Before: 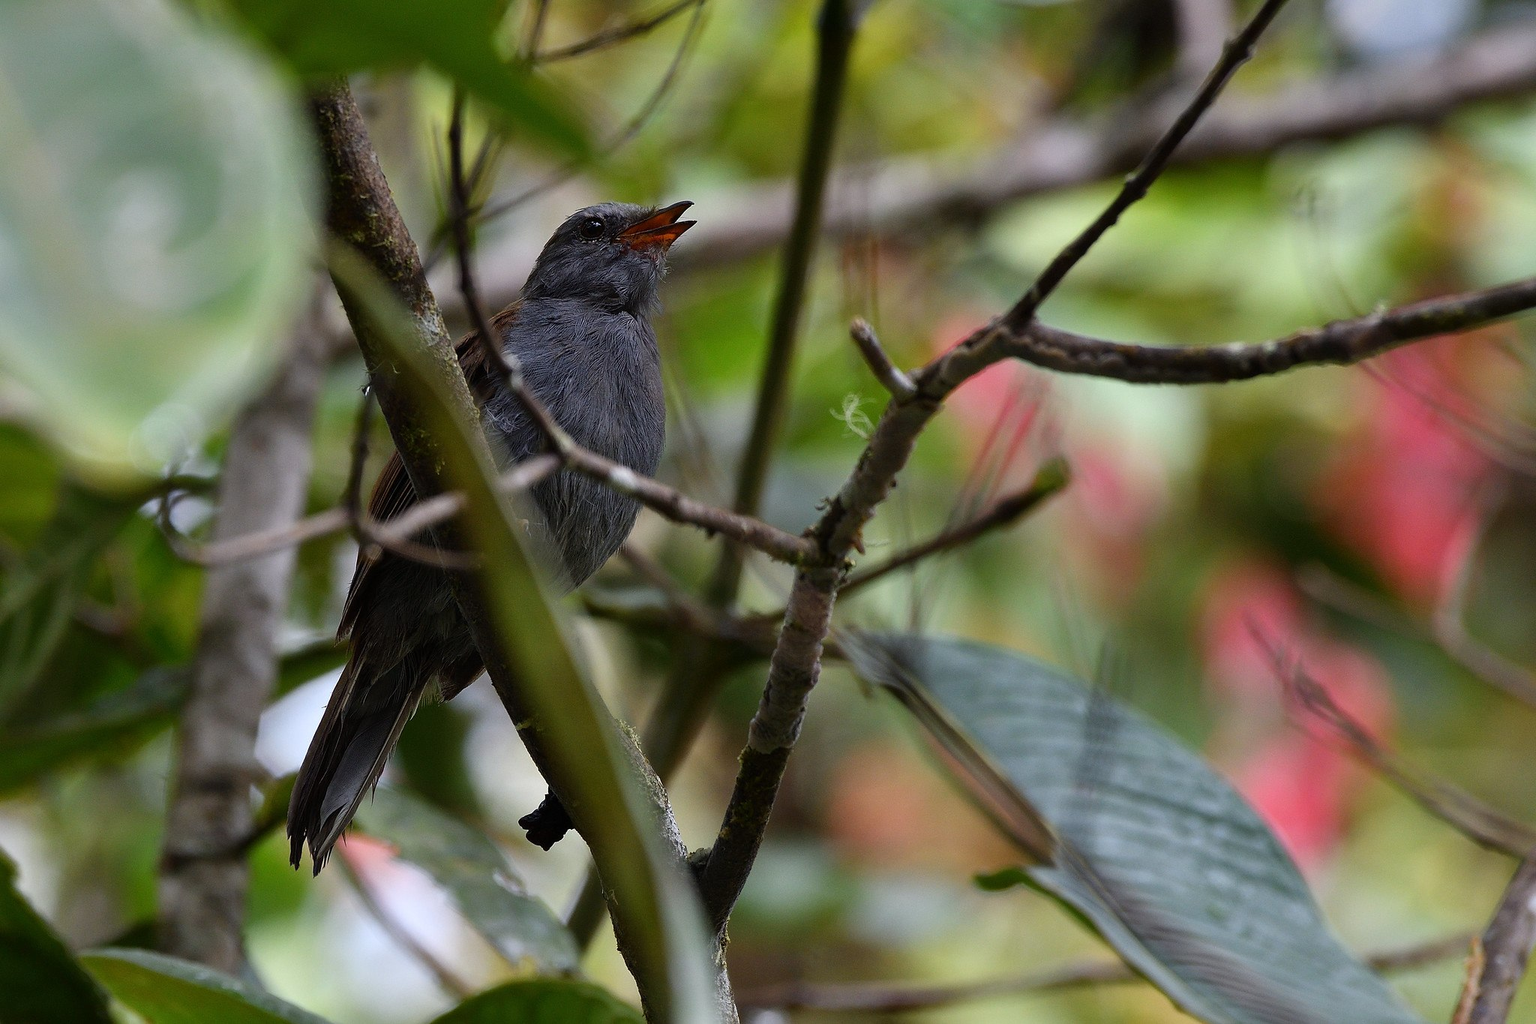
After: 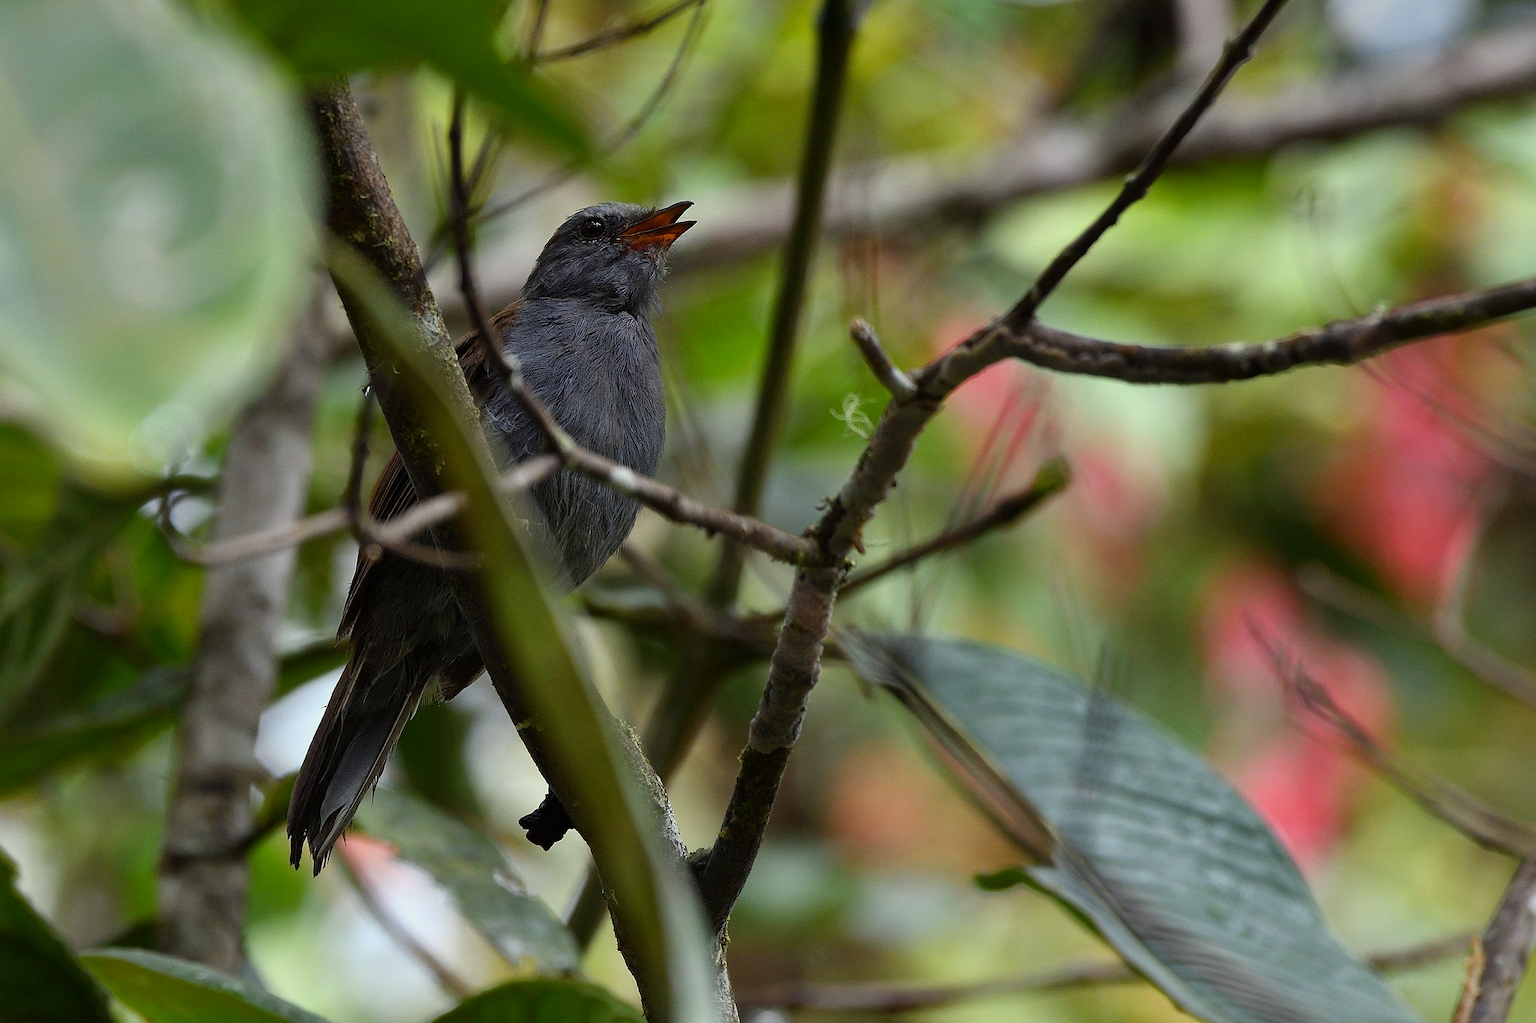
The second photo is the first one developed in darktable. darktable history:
color correction: highlights a* -4.3, highlights b* 6.75
